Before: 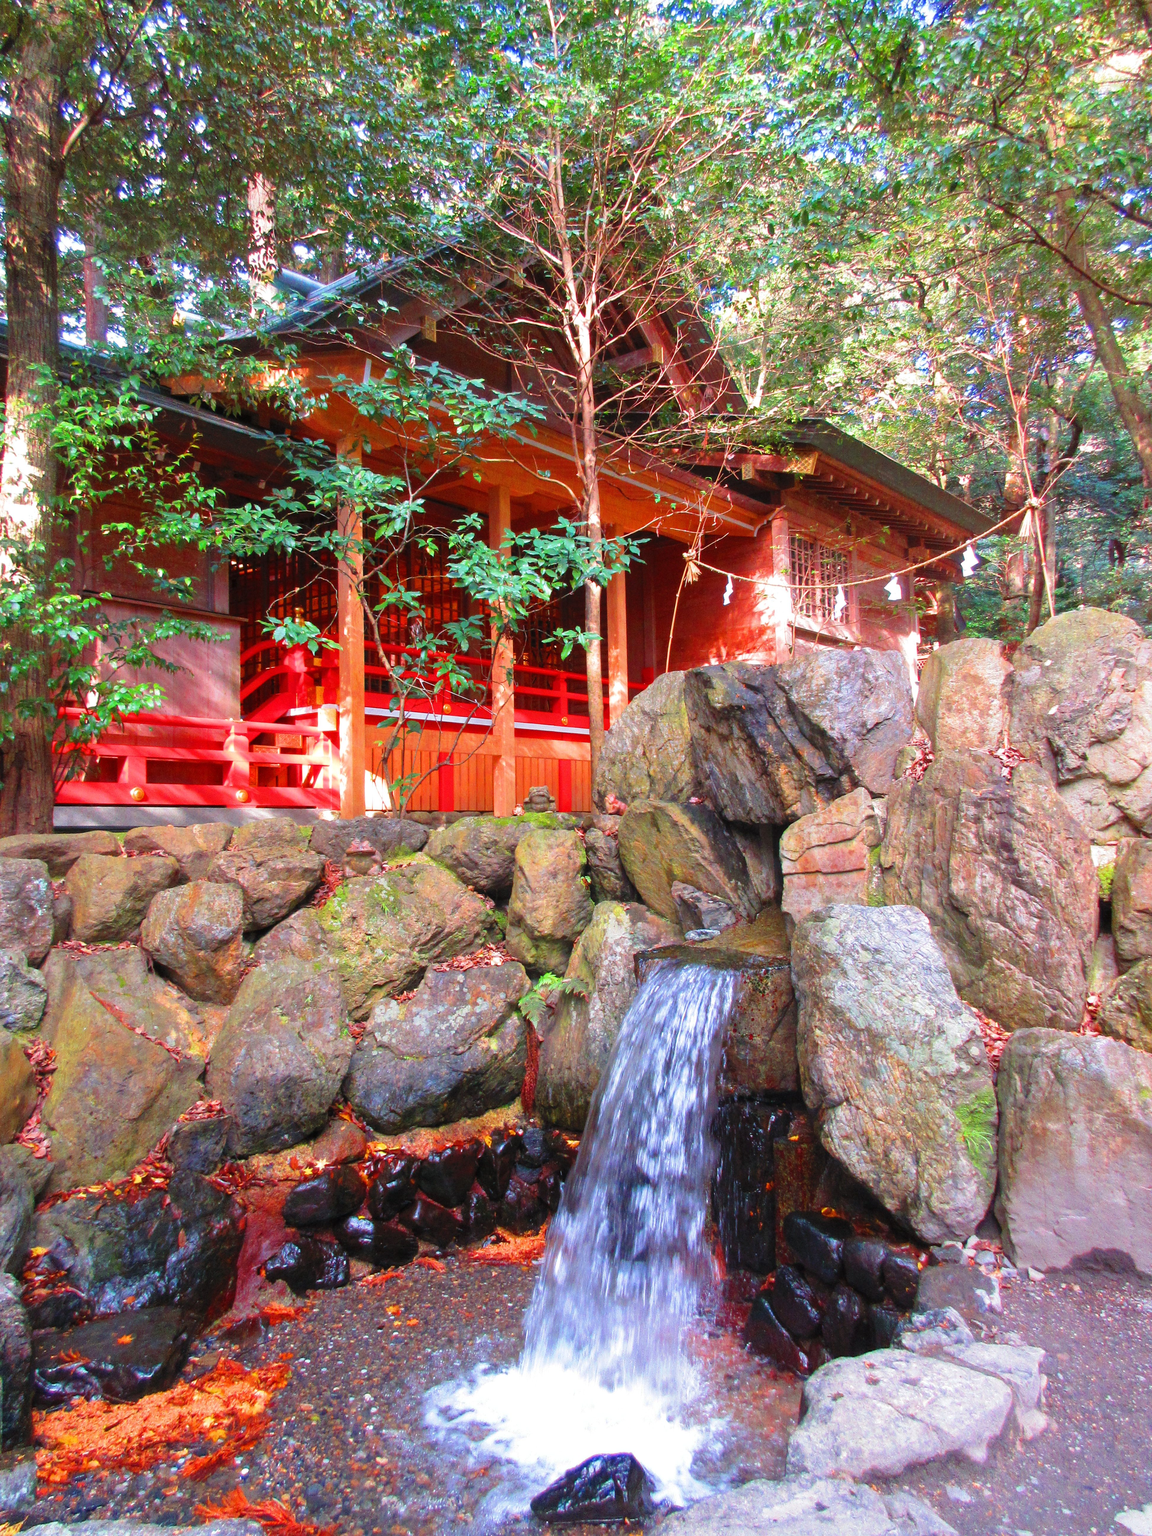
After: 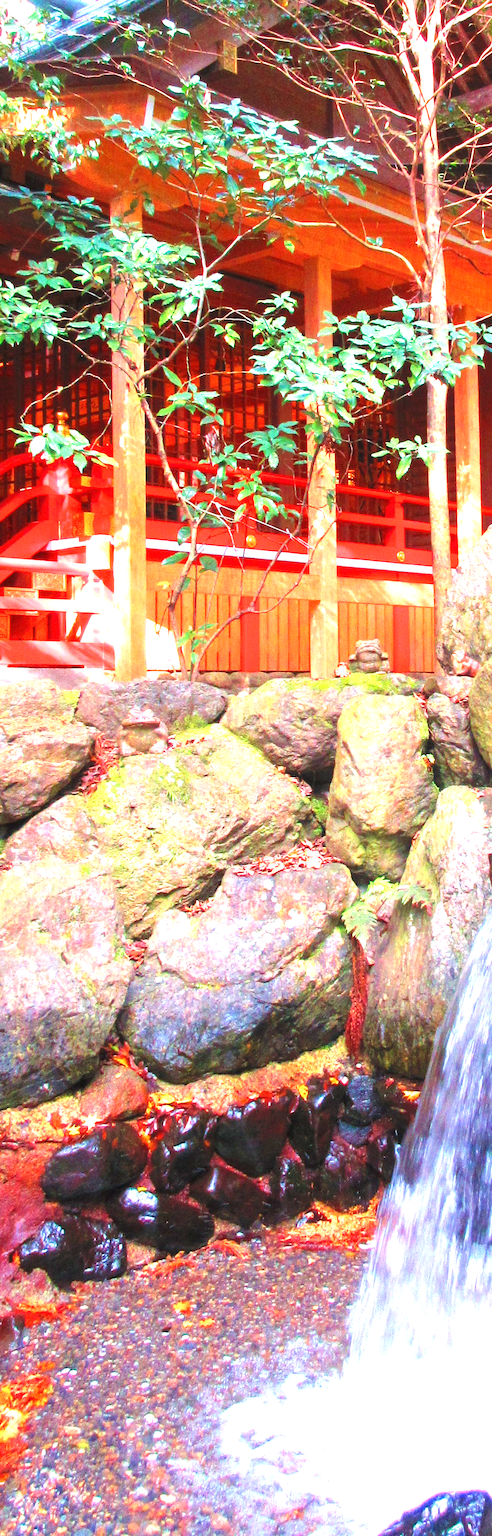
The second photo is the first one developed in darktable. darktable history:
crop and rotate: left 21.77%, top 18.528%, right 44.676%, bottom 2.997%
velvia: on, module defaults
exposure: black level correction 0, exposure 1.388 EV, compensate exposure bias true, compensate highlight preservation false
